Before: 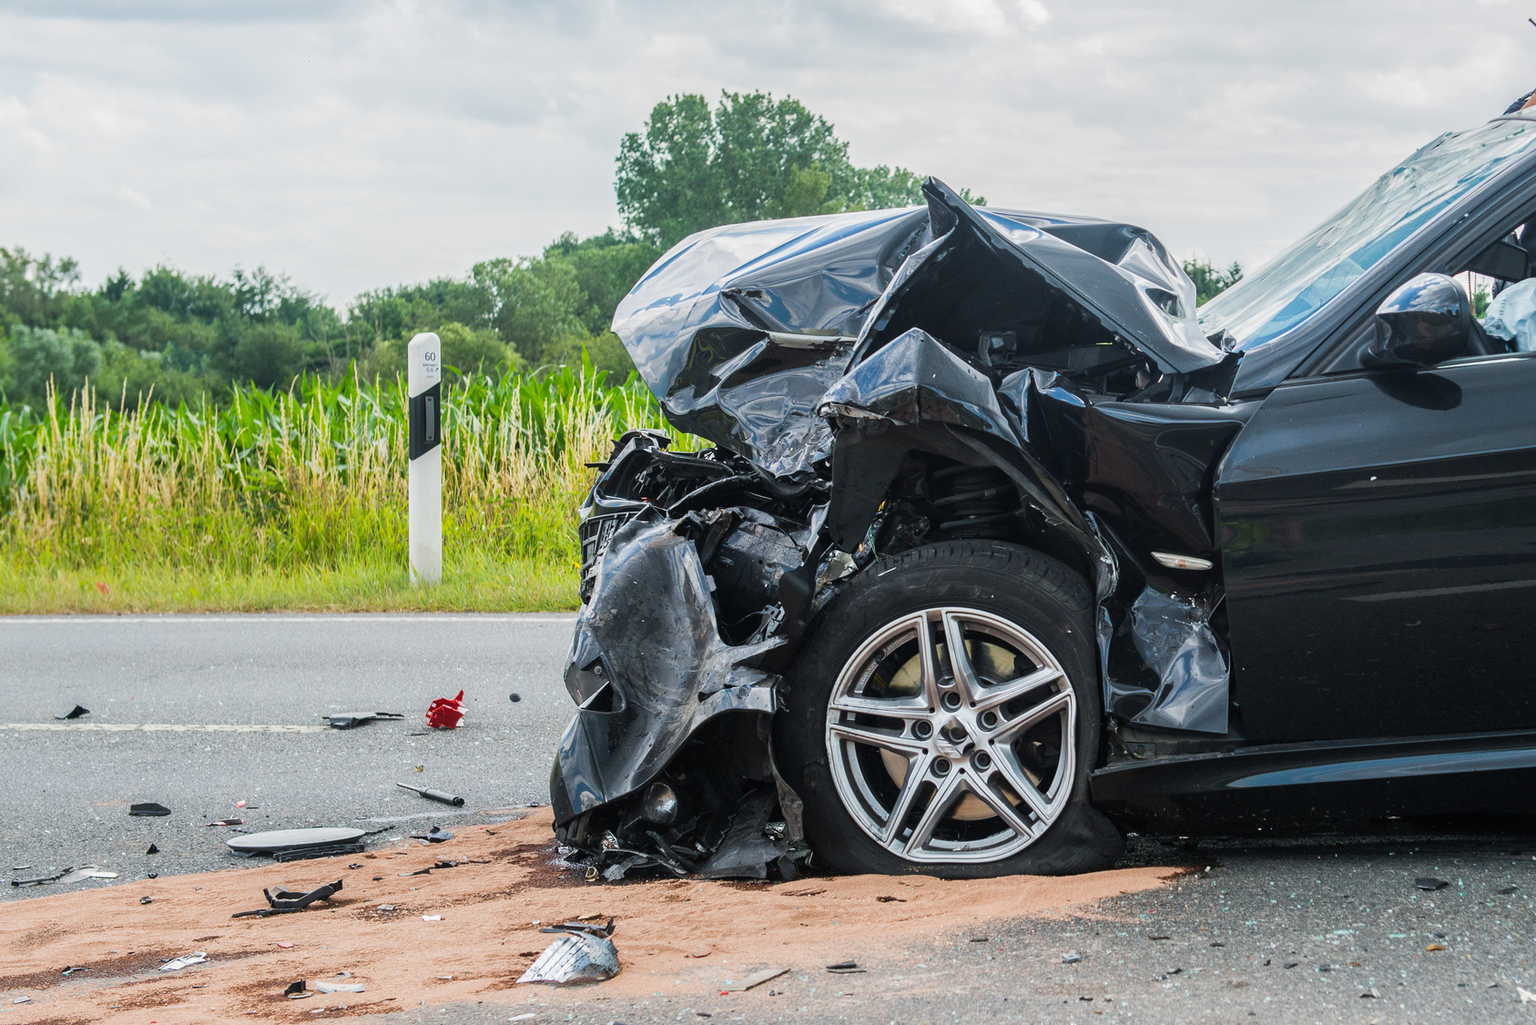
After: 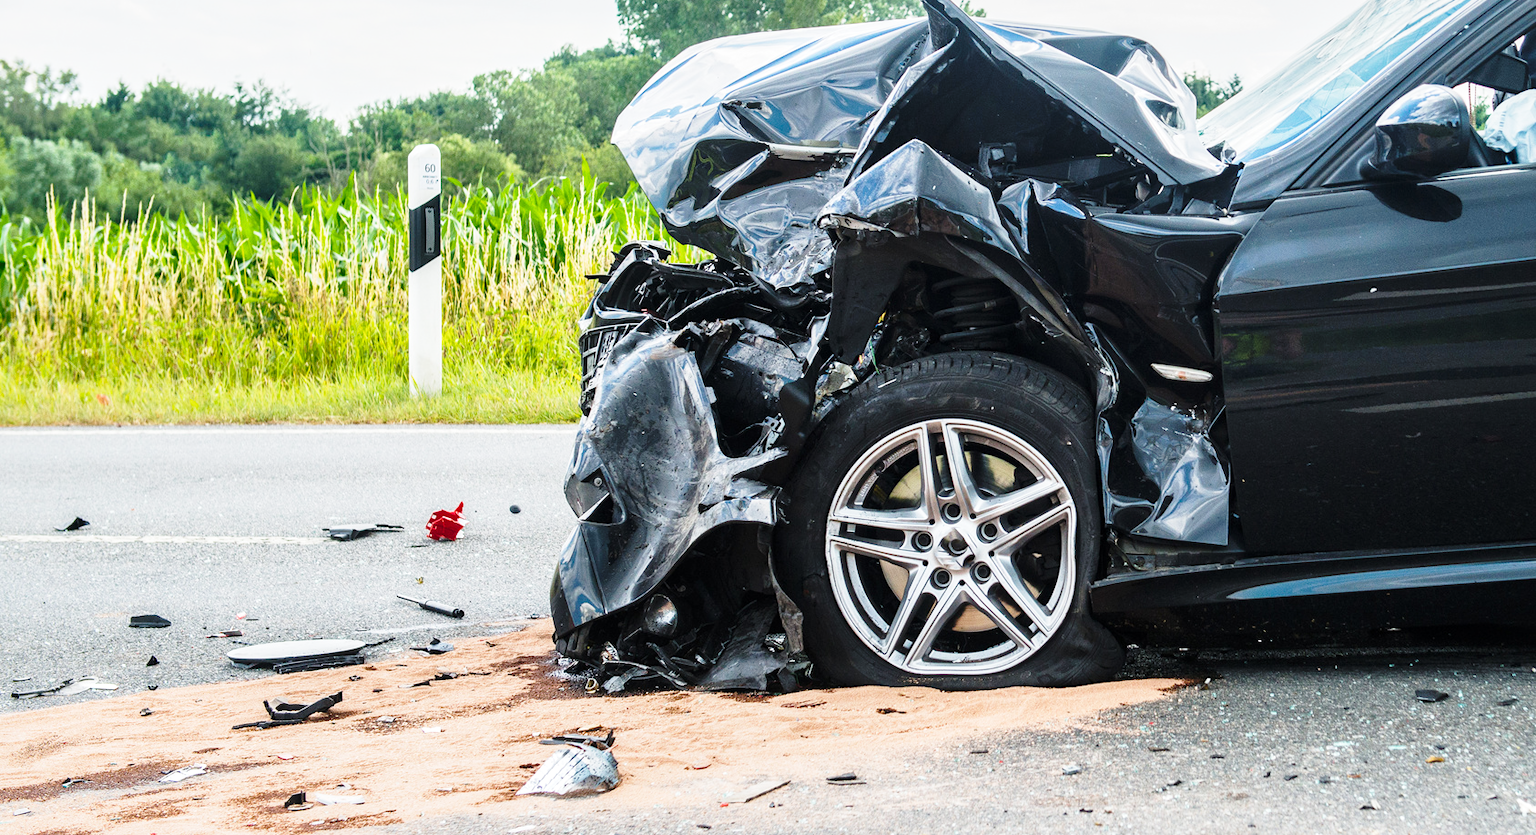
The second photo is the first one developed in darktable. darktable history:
crop and rotate: top 18.427%
local contrast: mode bilateral grid, contrast 21, coarseness 50, detail 119%, midtone range 0.2
tone equalizer: smoothing diameter 24.95%, edges refinement/feathering 9.87, preserve details guided filter
base curve: curves: ch0 [(0, 0) (0.028, 0.03) (0.121, 0.232) (0.46, 0.748) (0.859, 0.968) (1, 1)], preserve colors none
